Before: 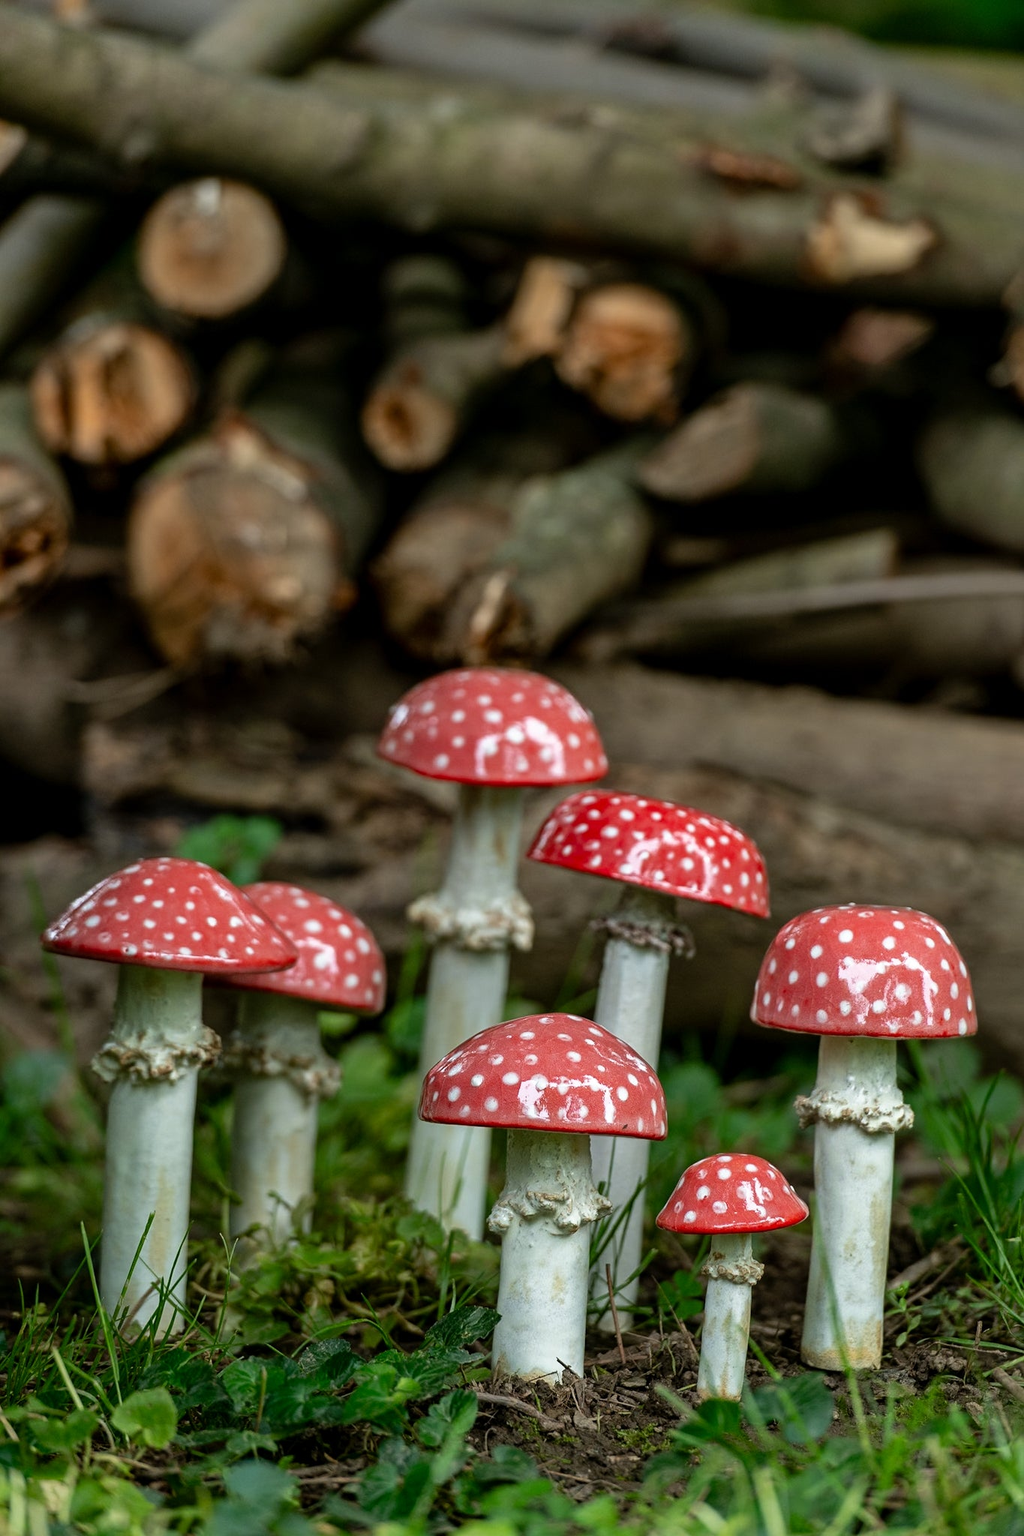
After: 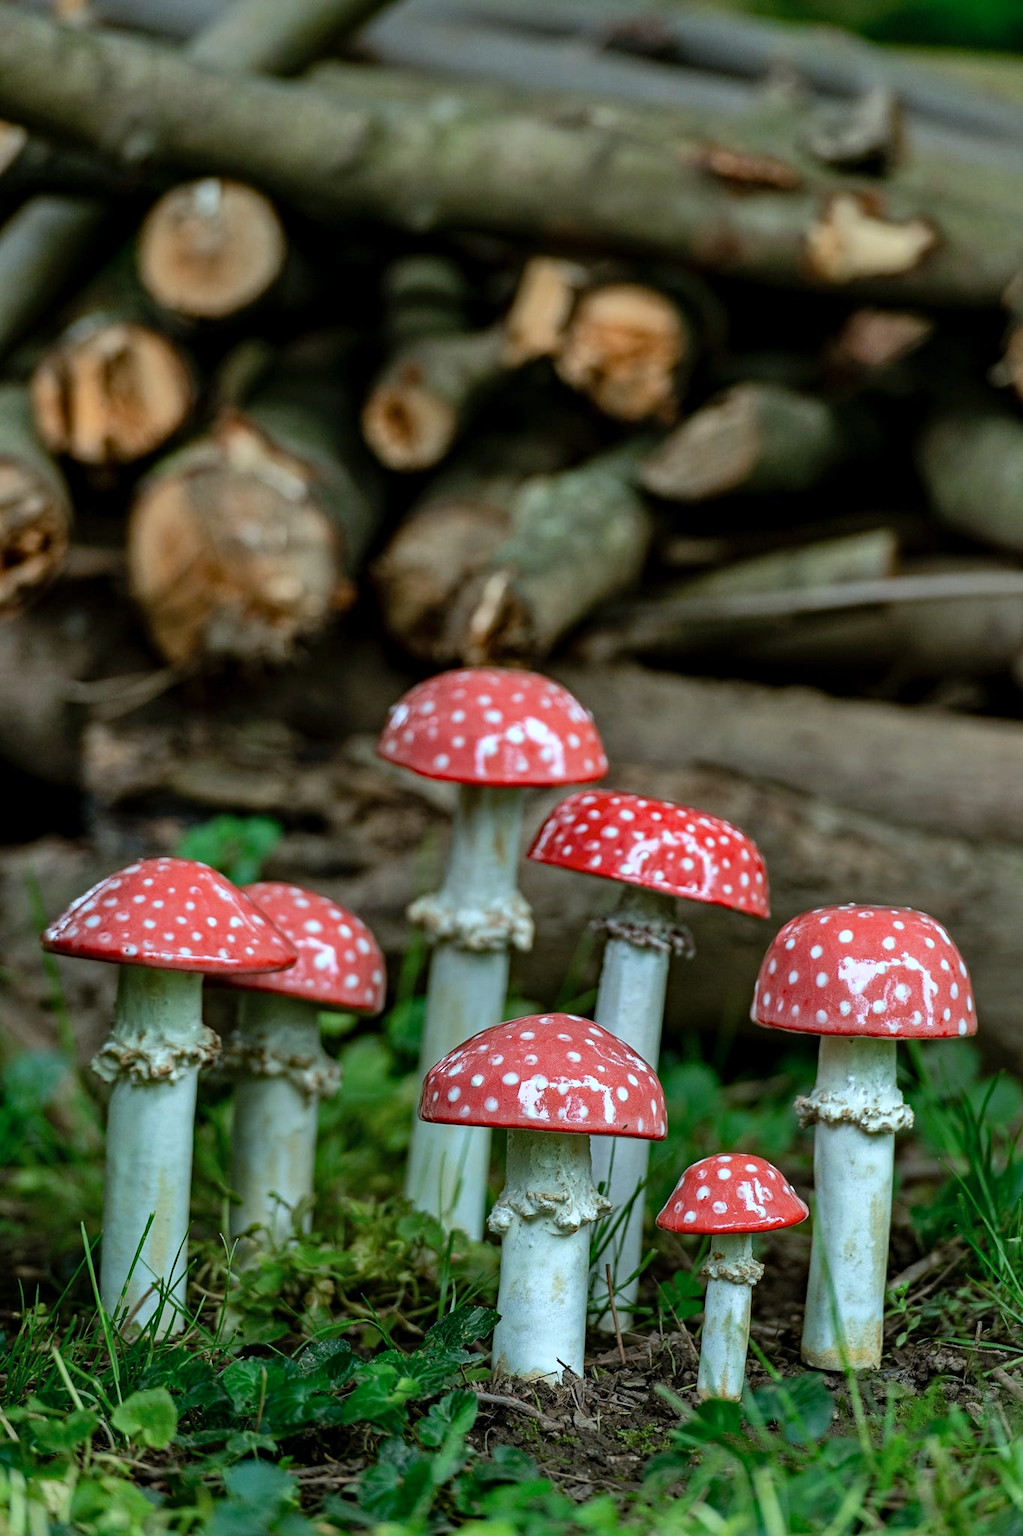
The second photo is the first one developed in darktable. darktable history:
haze removal: compatibility mode true, adaptive false
shadows and highlights: radius 264.75, soften with gaussian
color calibration: illuminant F (fluorescent), F source F9 (Cool White Deluxe 4150 K) – high CRI, x 0.374, y 0.373, temperature 4158.34 K
